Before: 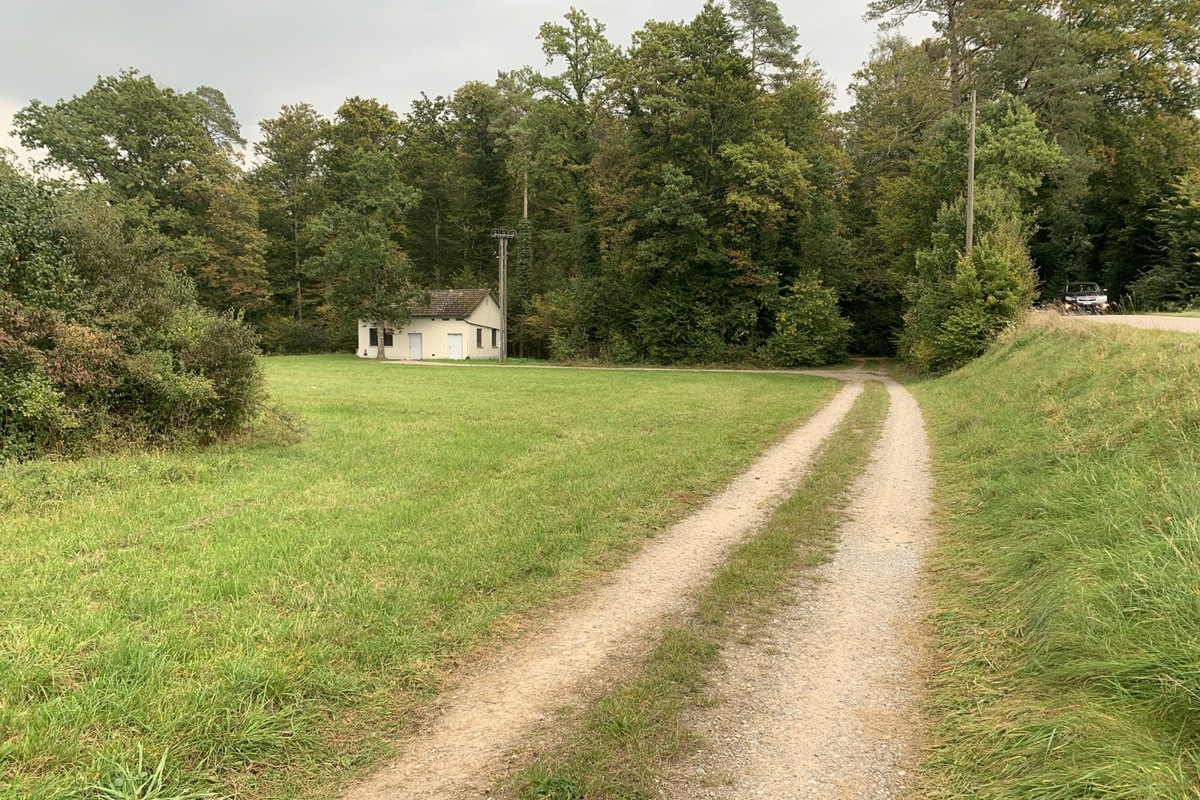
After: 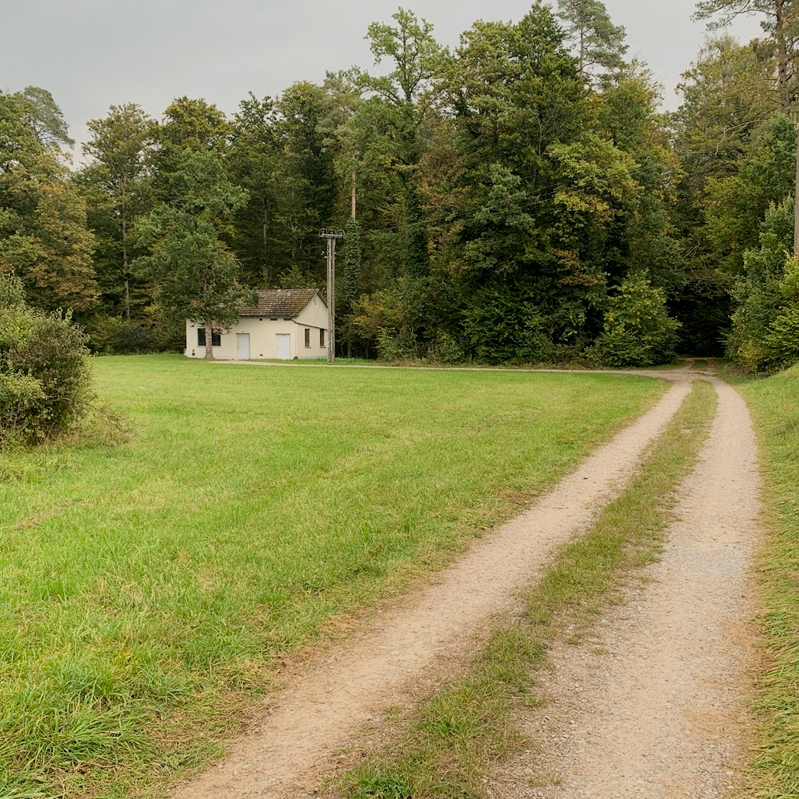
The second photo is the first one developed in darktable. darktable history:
filmic rgb: black relative exposure -7.98 EV, white relative exposure 4.02 EV, hardness 4.15
crop and rotate: left 14.382%, right 18.971%
